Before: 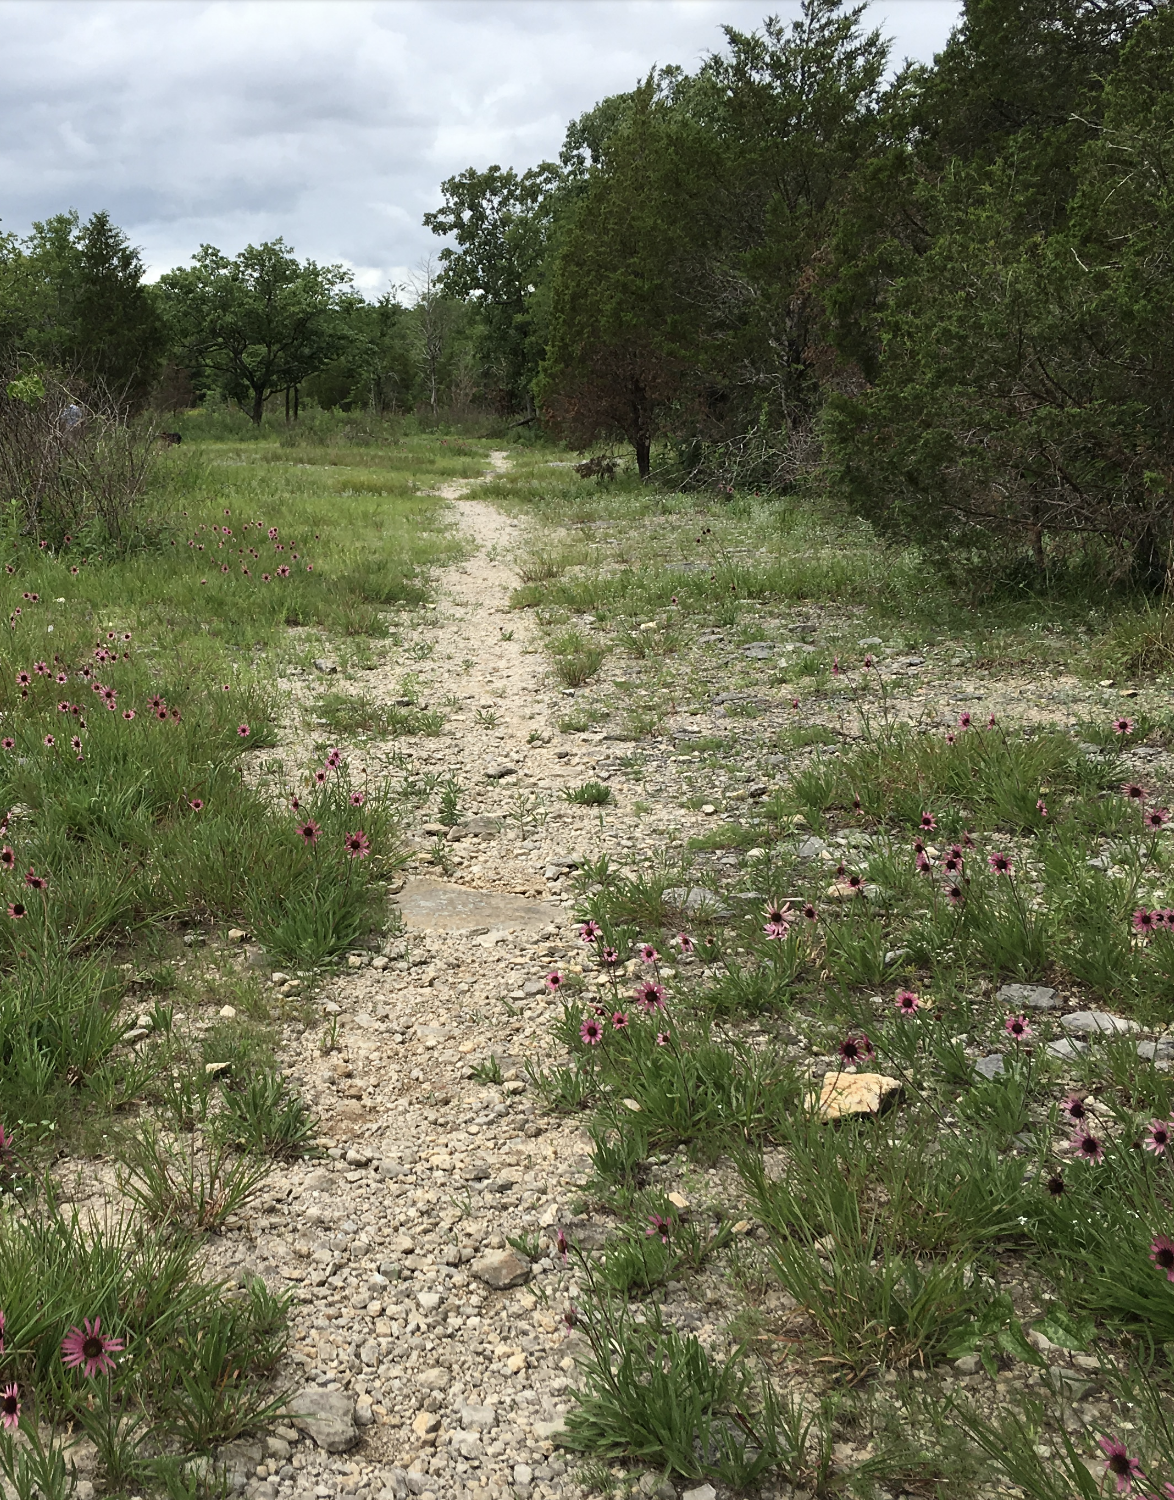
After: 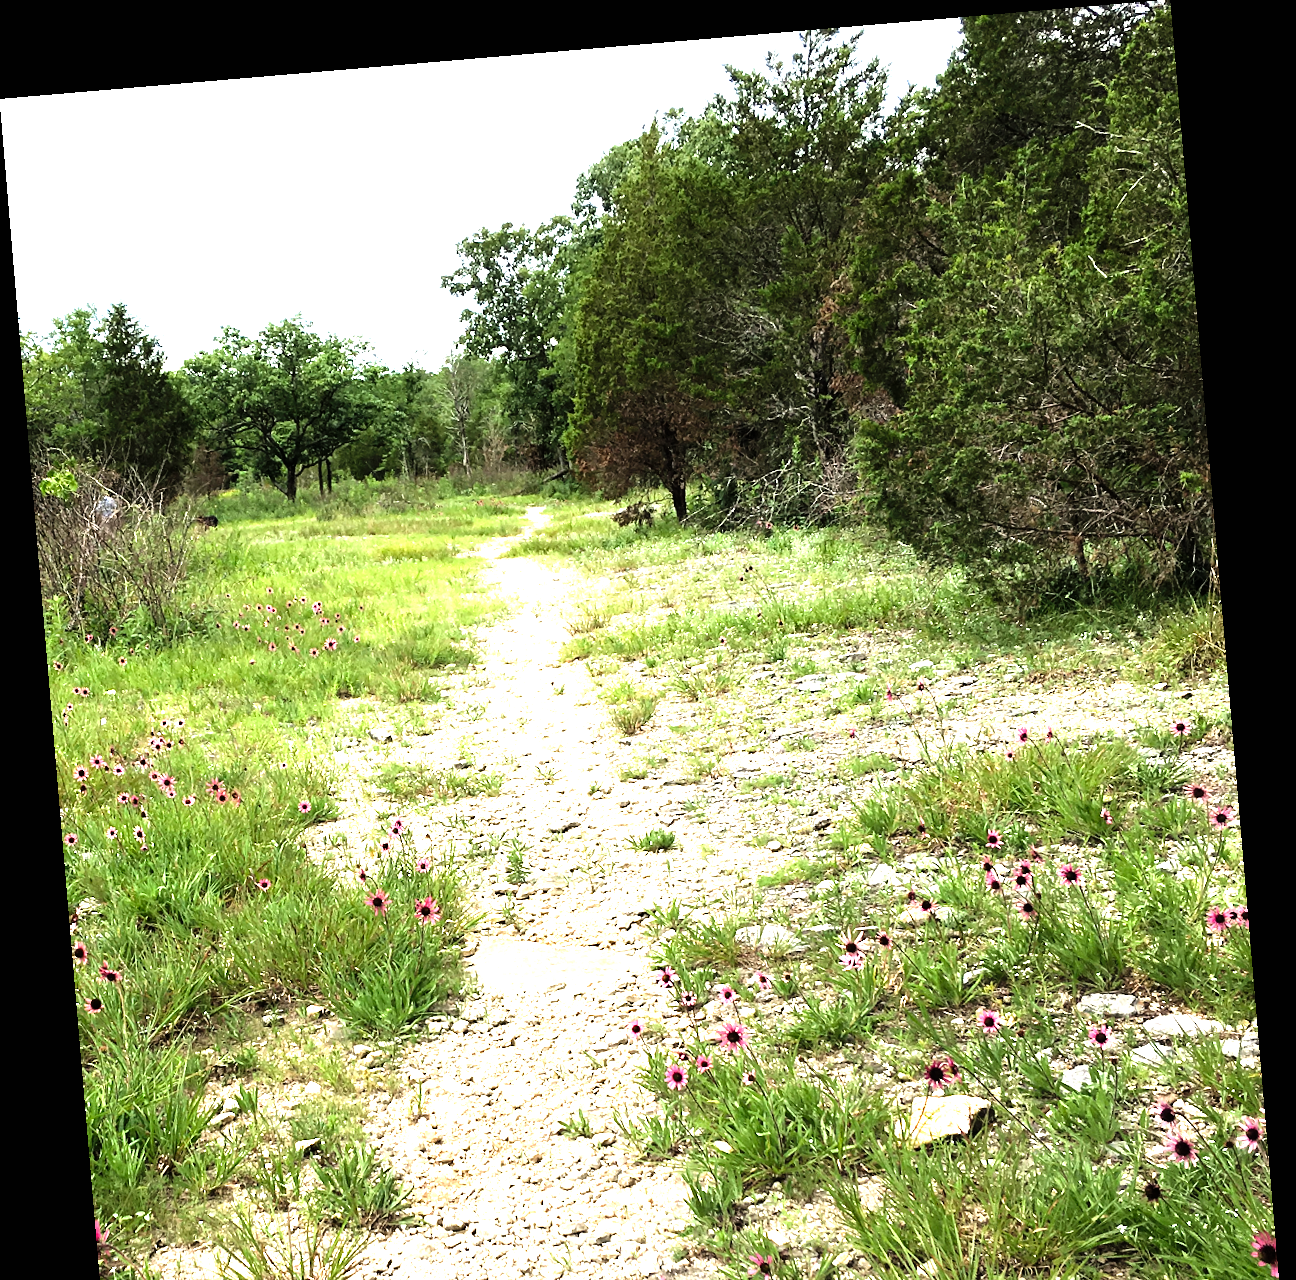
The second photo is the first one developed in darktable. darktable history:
rotate and perspective: rotation -4.86°, automatic cropping off
crop: bottom 19.644%
filmic rgb: black relative exposure -7.65 EV, white relative exposure 4.56 EV, hardness 3.61
levels: levels [0, 0.281, 0.562]
